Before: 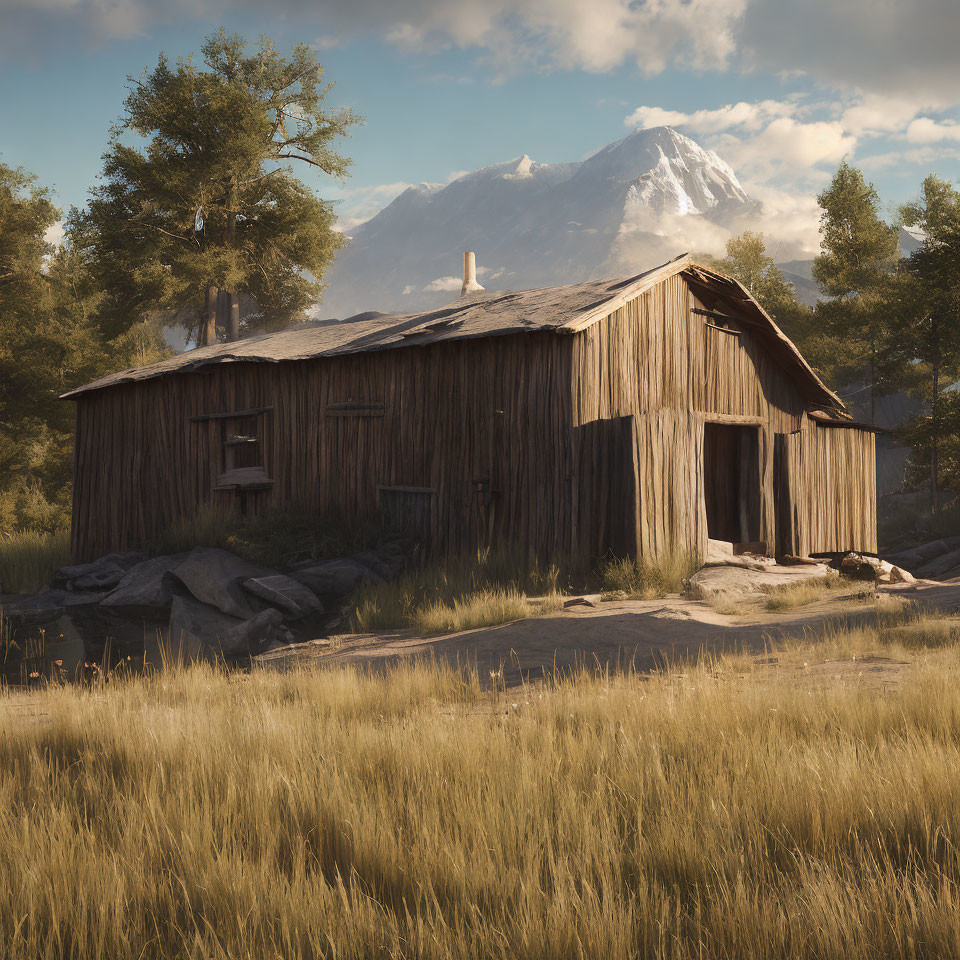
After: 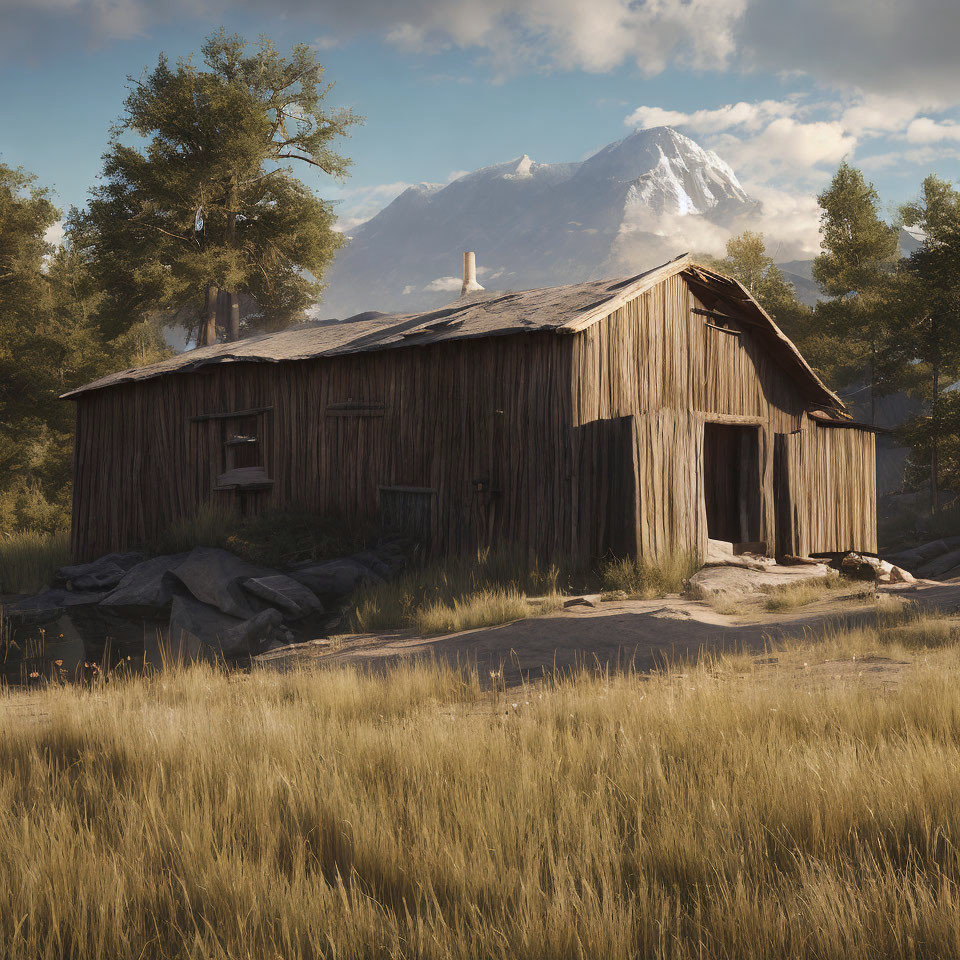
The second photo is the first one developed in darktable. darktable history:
white balance: red 0.98, blue 1.034
levels: mode automatic, gray 50.8%
